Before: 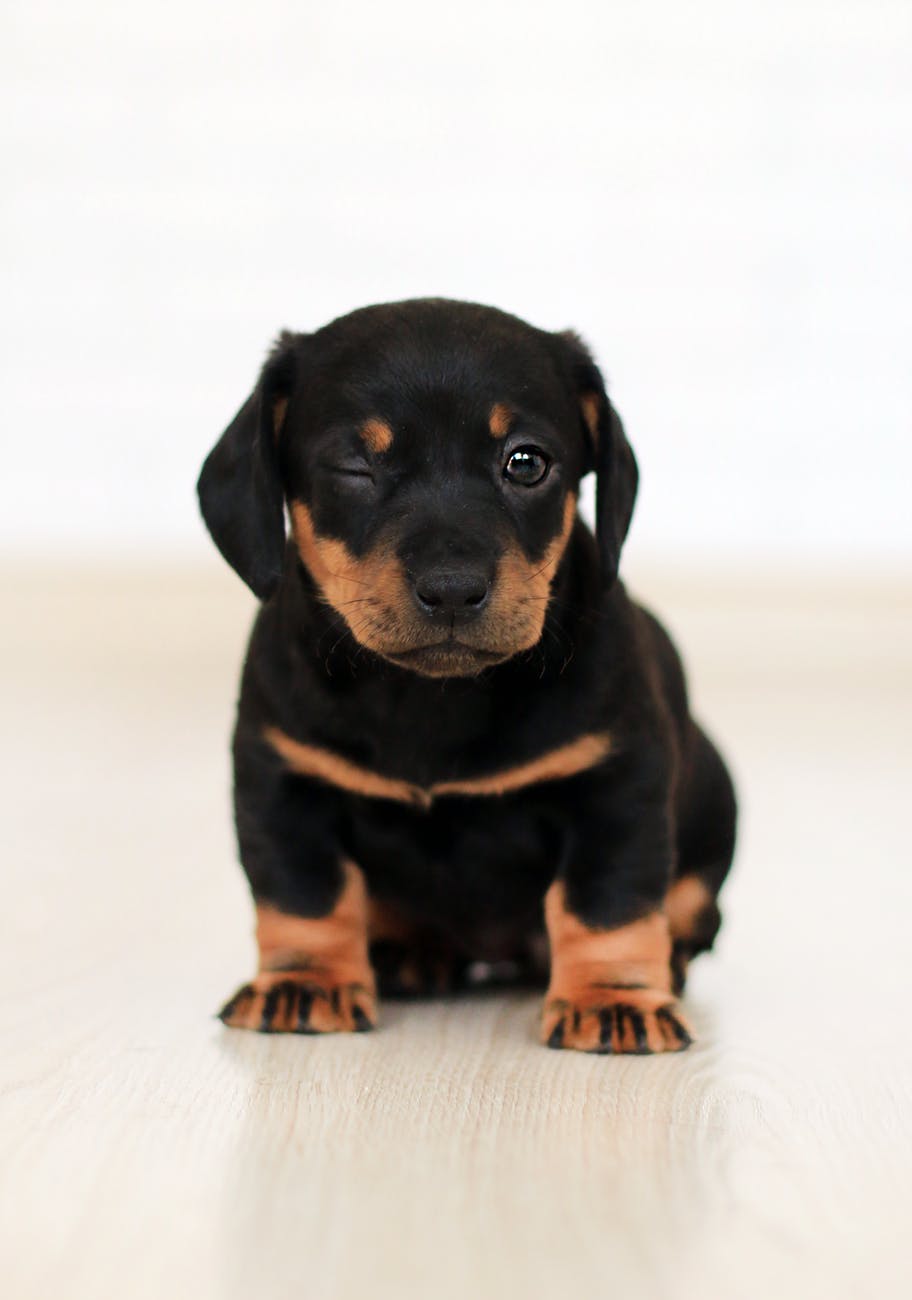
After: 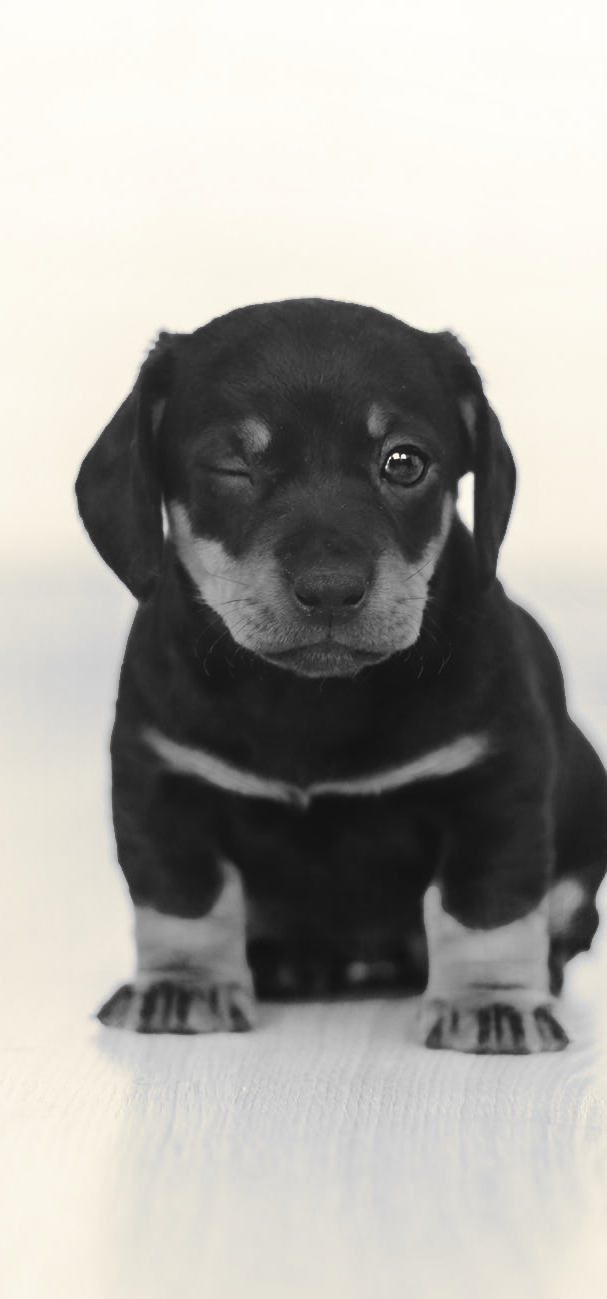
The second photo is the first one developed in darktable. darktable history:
white balance: red 1.004, blue 1.024
local contrast: on, module defaults
contrast equalizer: octaves 7, y [[0.6 ×6], [0.55 ×6], [0 ×6], [0 ×6], [0 ×6]], mix -1
color correction: highlights a* 9.03, highlights b* 8.71, shadows a* 40, shadows b* 40, saturation 0.8
crop and rotate: left 13.409%, right 19.924%
monochrome: on, module defaults
color balance rgb: perceptual saturation grading › global saturation 25%, perceptual brilliance grading › mid-tones 10%, perceptual brilliance grading › shadows 15%, global vibrance 20%
split-toning: shadows › hue 43.2°, shadows › saturation 0, highlights › hue 50.4°, highlights › saturation 1
